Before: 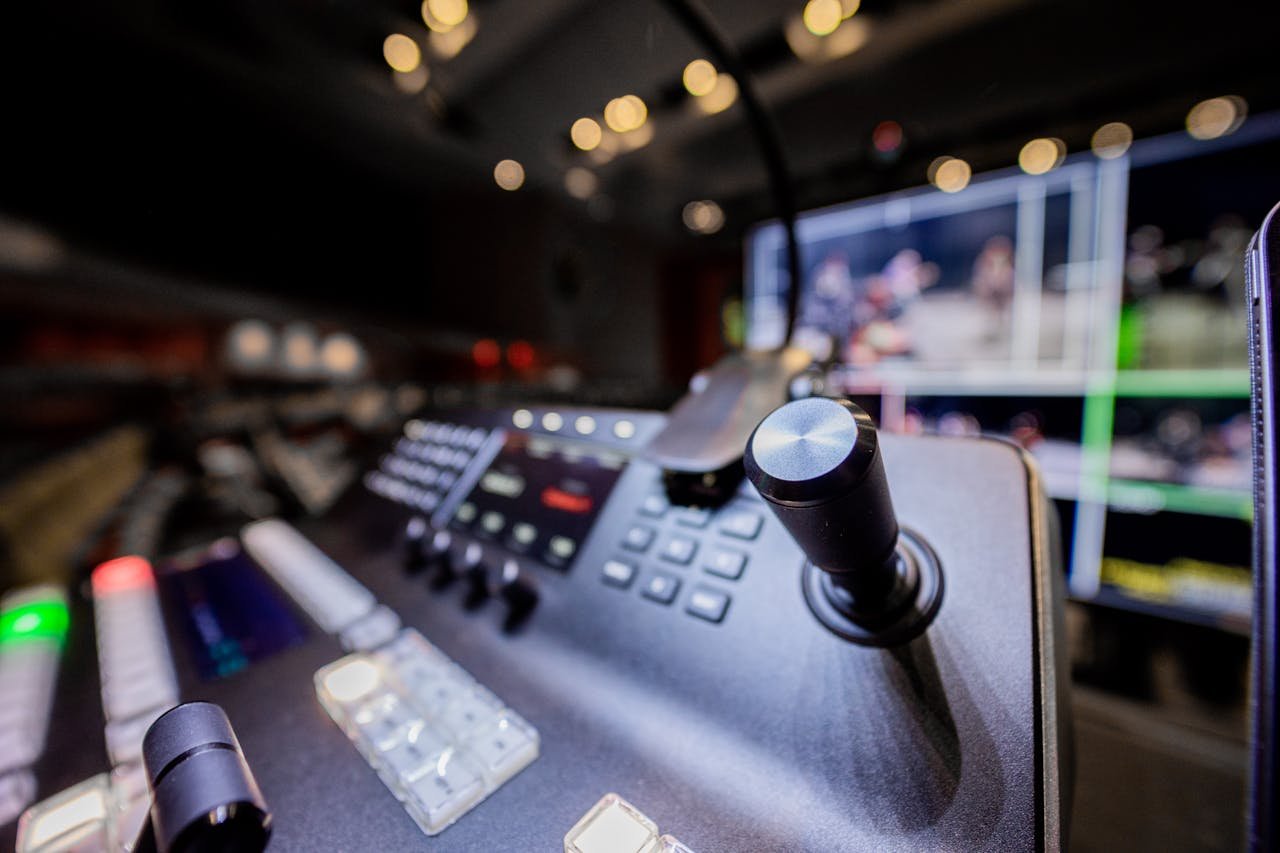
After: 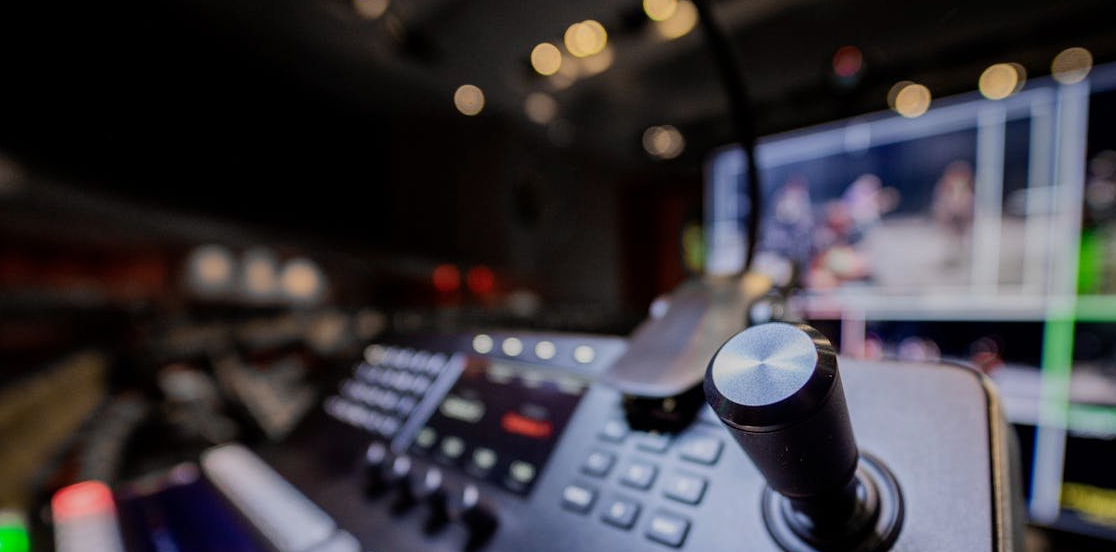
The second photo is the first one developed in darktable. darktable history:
crop: left 3.142%, top 8.852%, right 9.655%, bottom 26.379%
exposure: exposure -0.32 EV, compensate highlight preservation false
